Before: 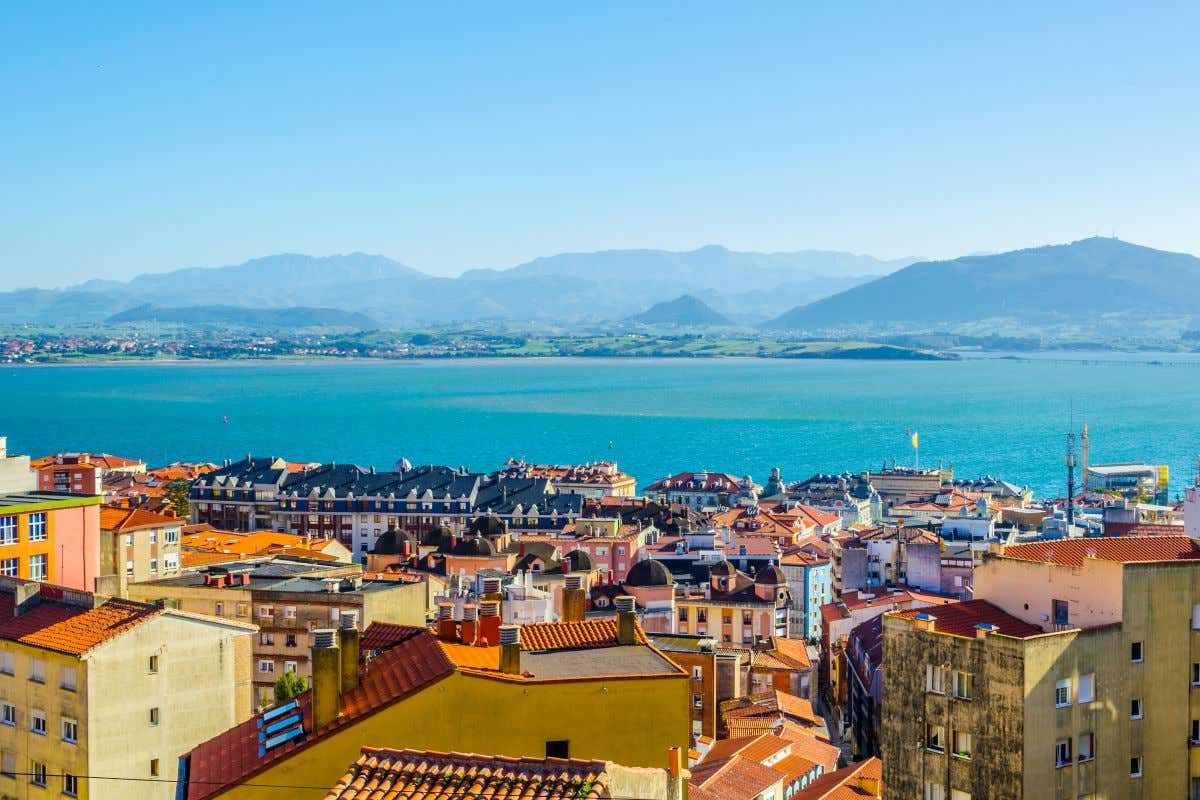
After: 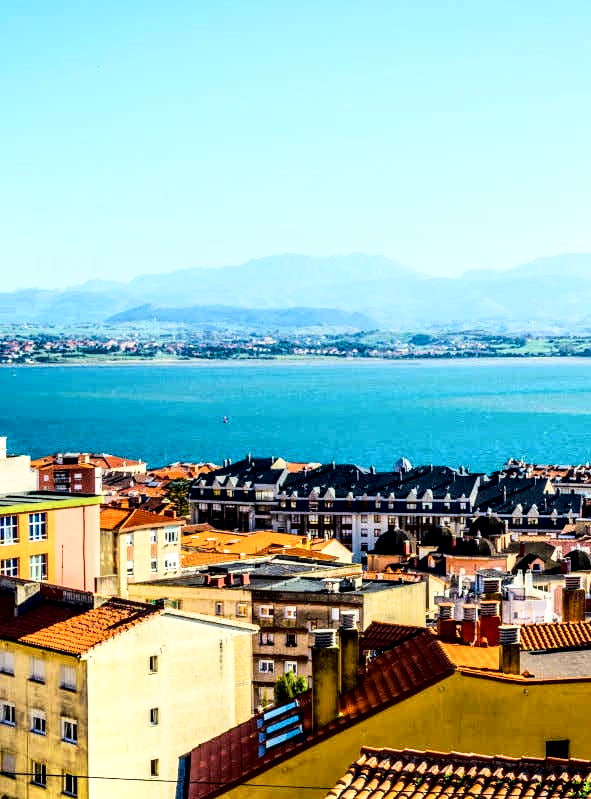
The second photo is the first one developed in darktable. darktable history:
crop and rotate: left 0.014%, top 0%, right 50.716%
shadows and highlights: shadows -61.65, white point adjustment -5.31, highlights 59.63
local contrast: detail 135%, midtone range 0.743
tone curve: curves: ch0 [(0, 0.031) (0.139, 0.084) (0.311, 0.278) (0.495, 0.544) (0.718, 0.816) (0.841, 0.909) (1, 0.967)]; ch1 [(0, 0) (0.272, 0.249) (0.388, 0.385) (0.469, 0.456) (0.495, 0.497) (0.538, 0.545) (0.578, 0.595) (0.707, 0.778) (1, 1)]; ch2 [(0, 0) (0.125, 0.089) (0.353, 0.329) (0.443, 0.408) (0.502, 0.499) (0.557, 0.531) (0.608, 0.631) (1, 1)], color space Lab, linked channels, preserve colors none
